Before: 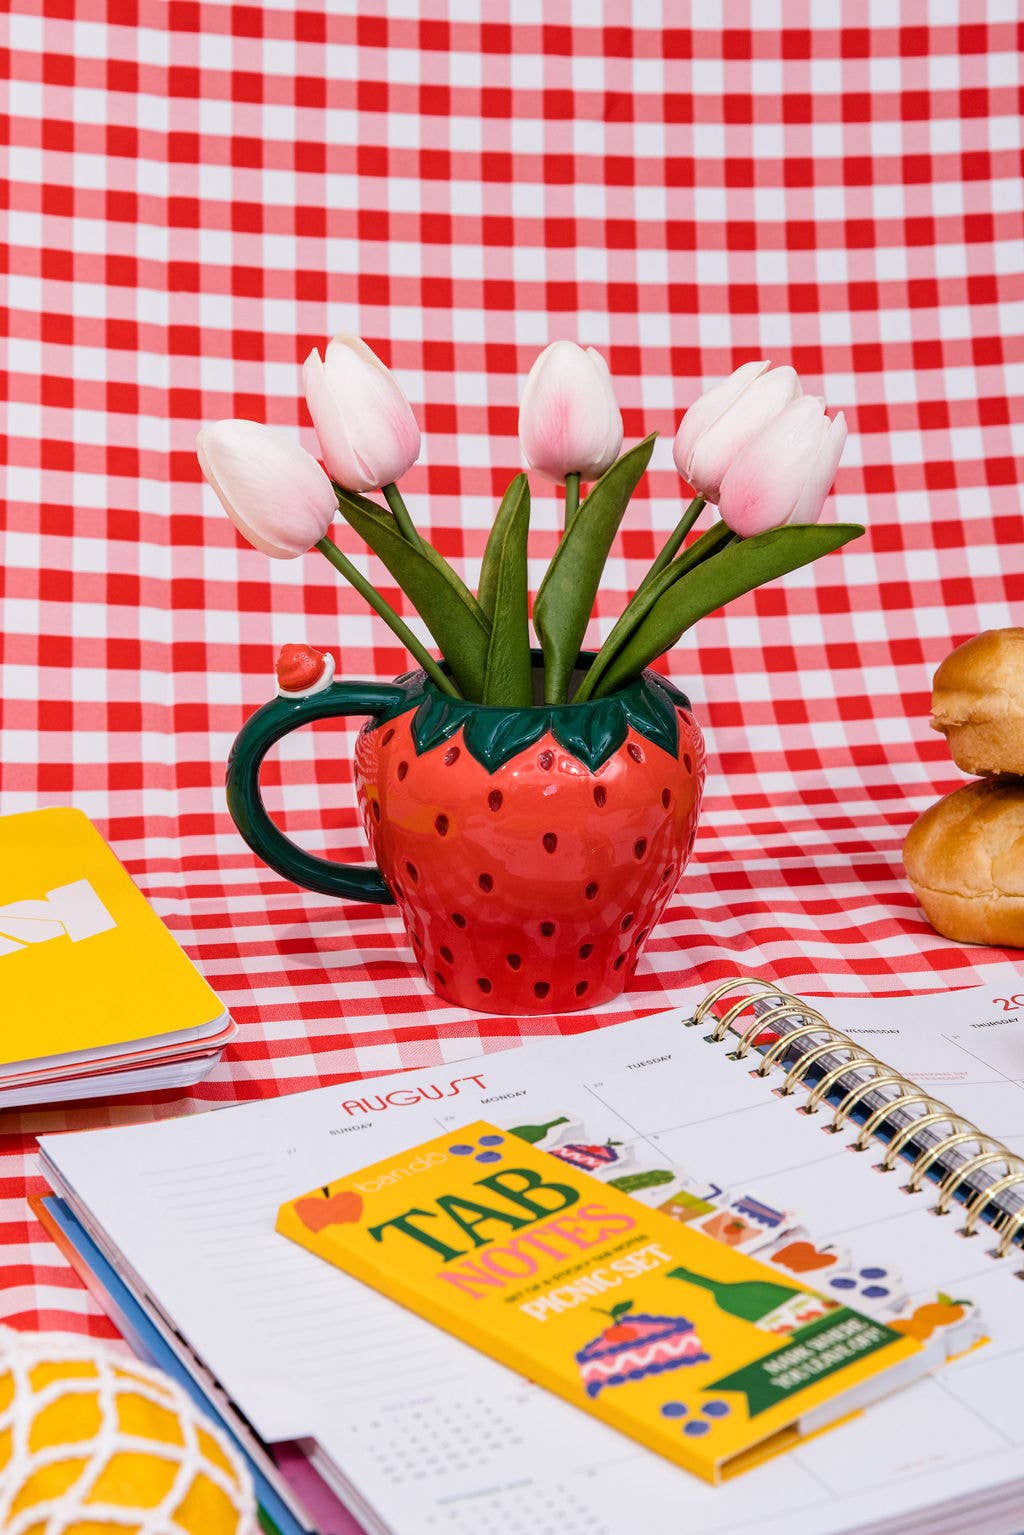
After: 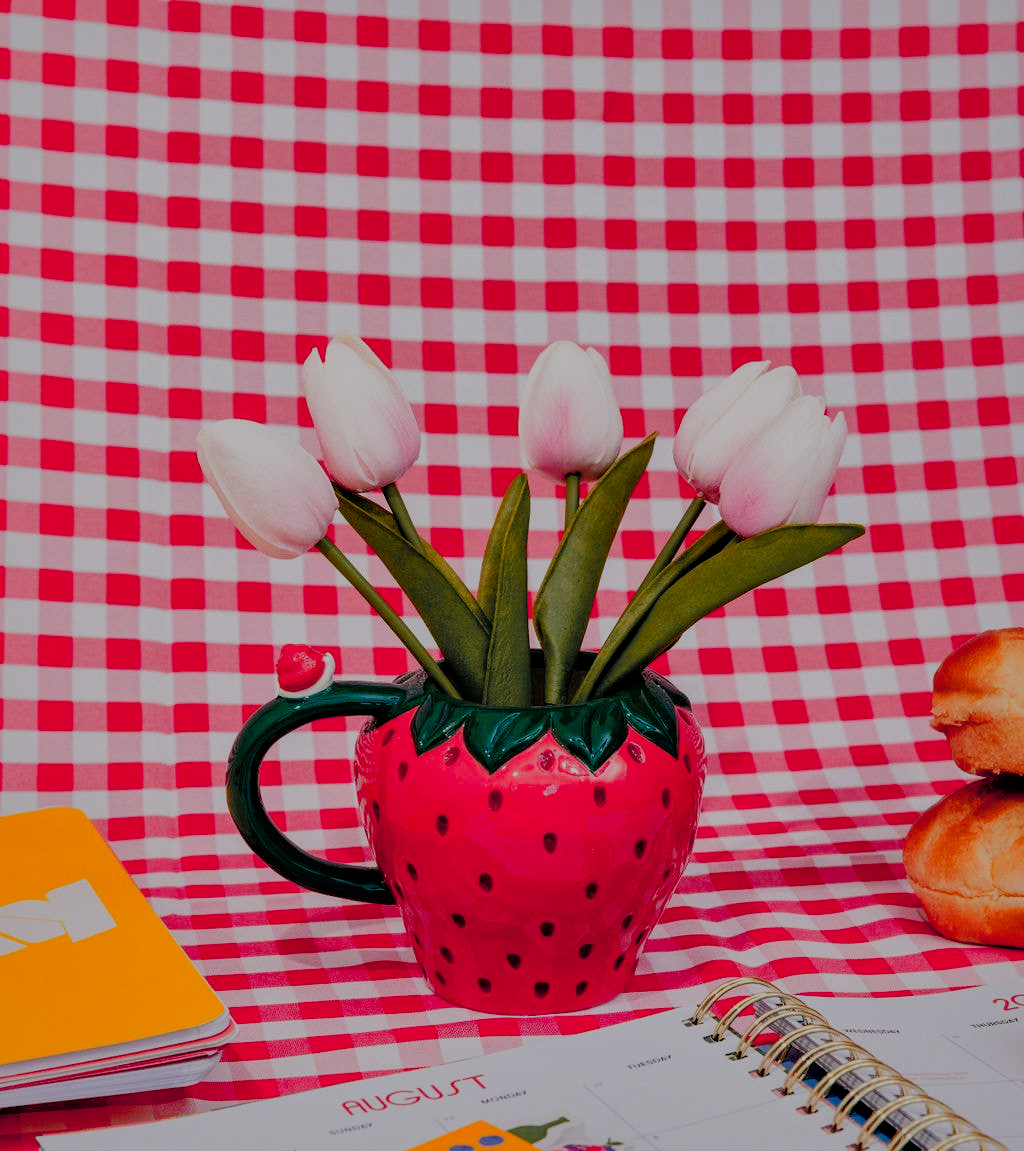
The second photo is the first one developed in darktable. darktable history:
crop: bottom 24.988%
filmic rgb: middle gray luminance 29%, black relative exposure -10.3 EV, white relative exposure 5.5 EV, threshold 6 EV, target black luminance 0%, hardness 3.95, latitude 2.04%, contrast 1.132, highlights saturation mix 5%, shadows ↔ highlights balance 15.11%, add noise in highlights 0, preserve chrominance no, color science v3 (2019), use custom middle-gray values true, iterations of high-quality reconstruction 0, contrast in highlights soft, enable highlight reconstruction true
tone equalizer: on, module defaults
shadows and highlights: shadows 60, highlights -60
color zones: curves: ch1 [(0.263, 0.53) (0.376, 0.287) (0.487, 0.512) (0.748, 0.547) (1, 0.513)]; ch2 [(0.262, 0.45) (0.751, 0.477)], mix 31.98%
